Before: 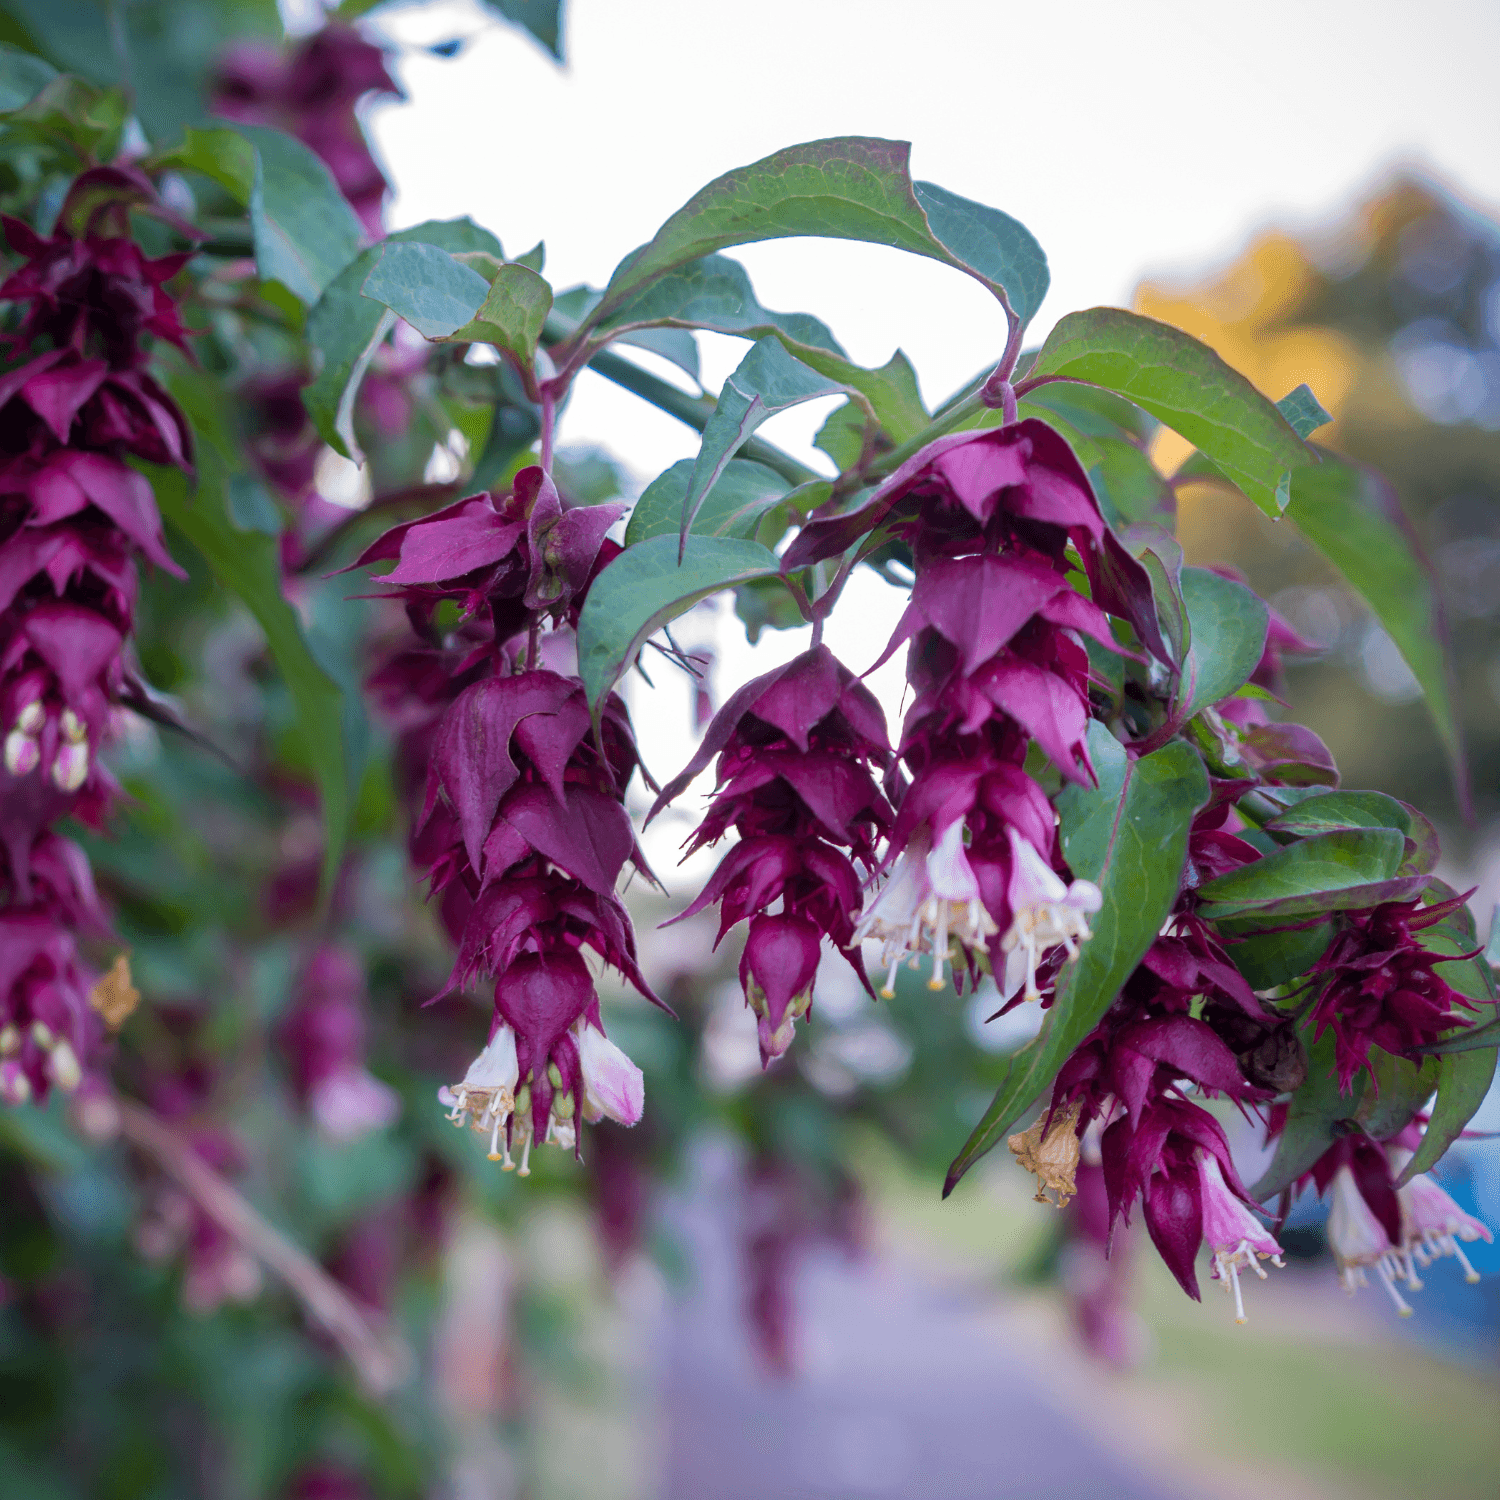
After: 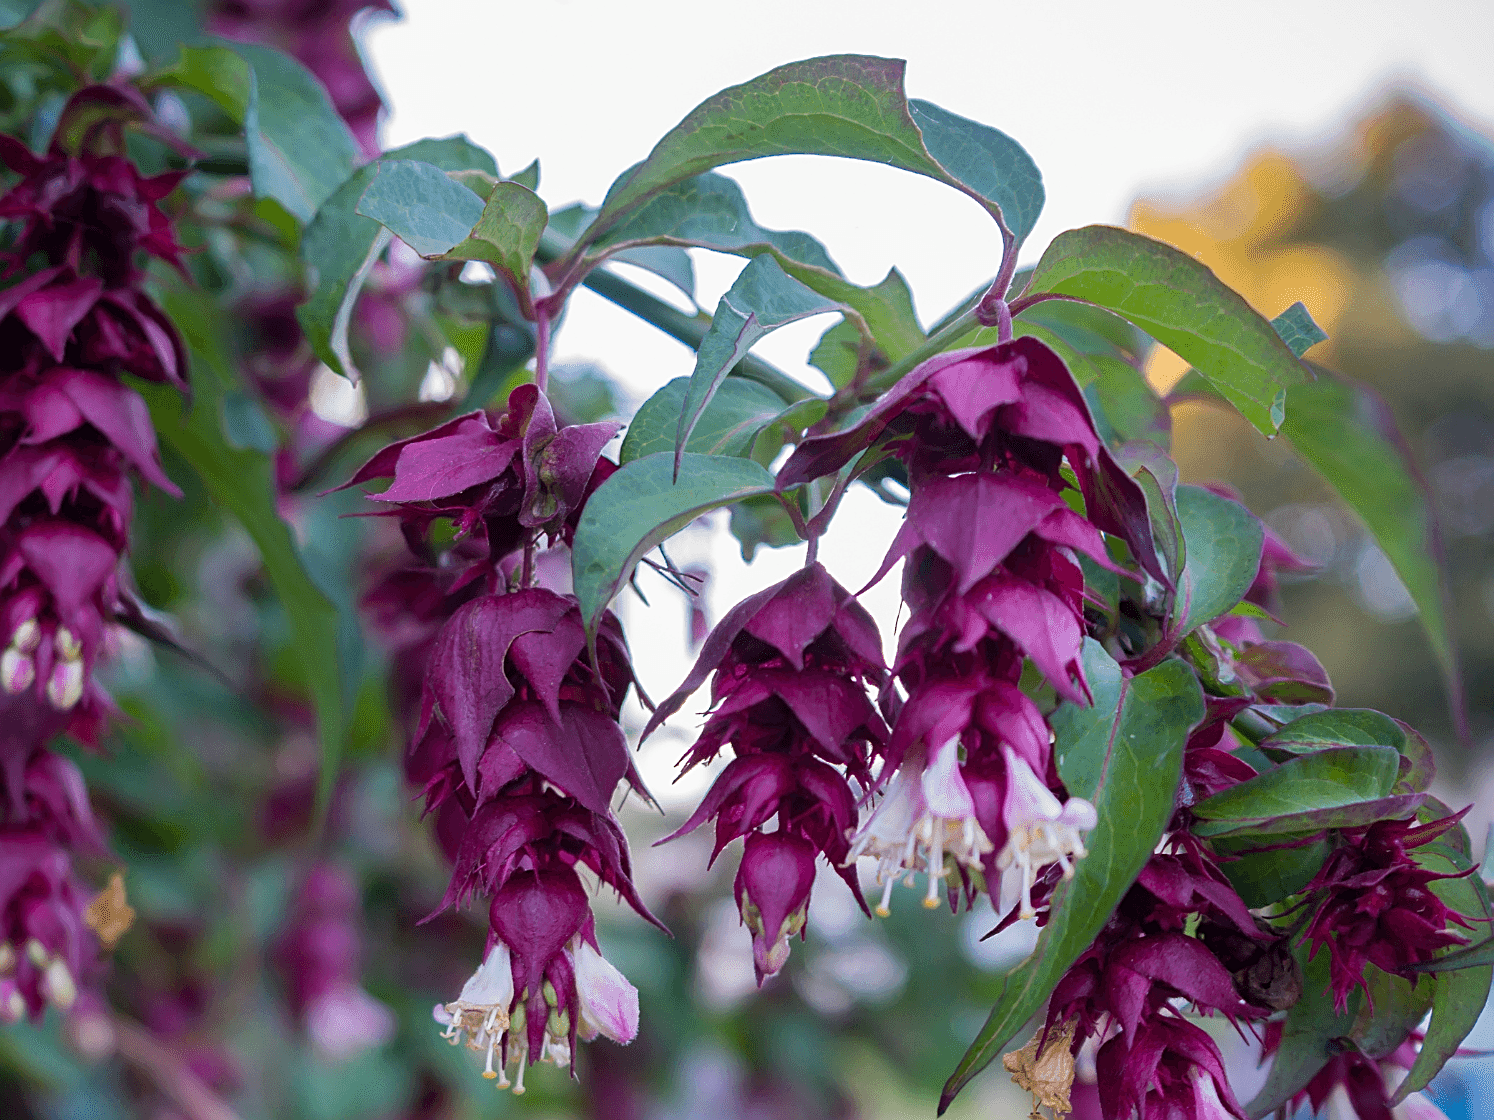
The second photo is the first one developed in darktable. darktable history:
exposure: exposure -0.064 EV, compensate highlight preservation false
crop: left 0.387%, top 5.469%, bottom 19.809%
sharpen: on, module defaults
